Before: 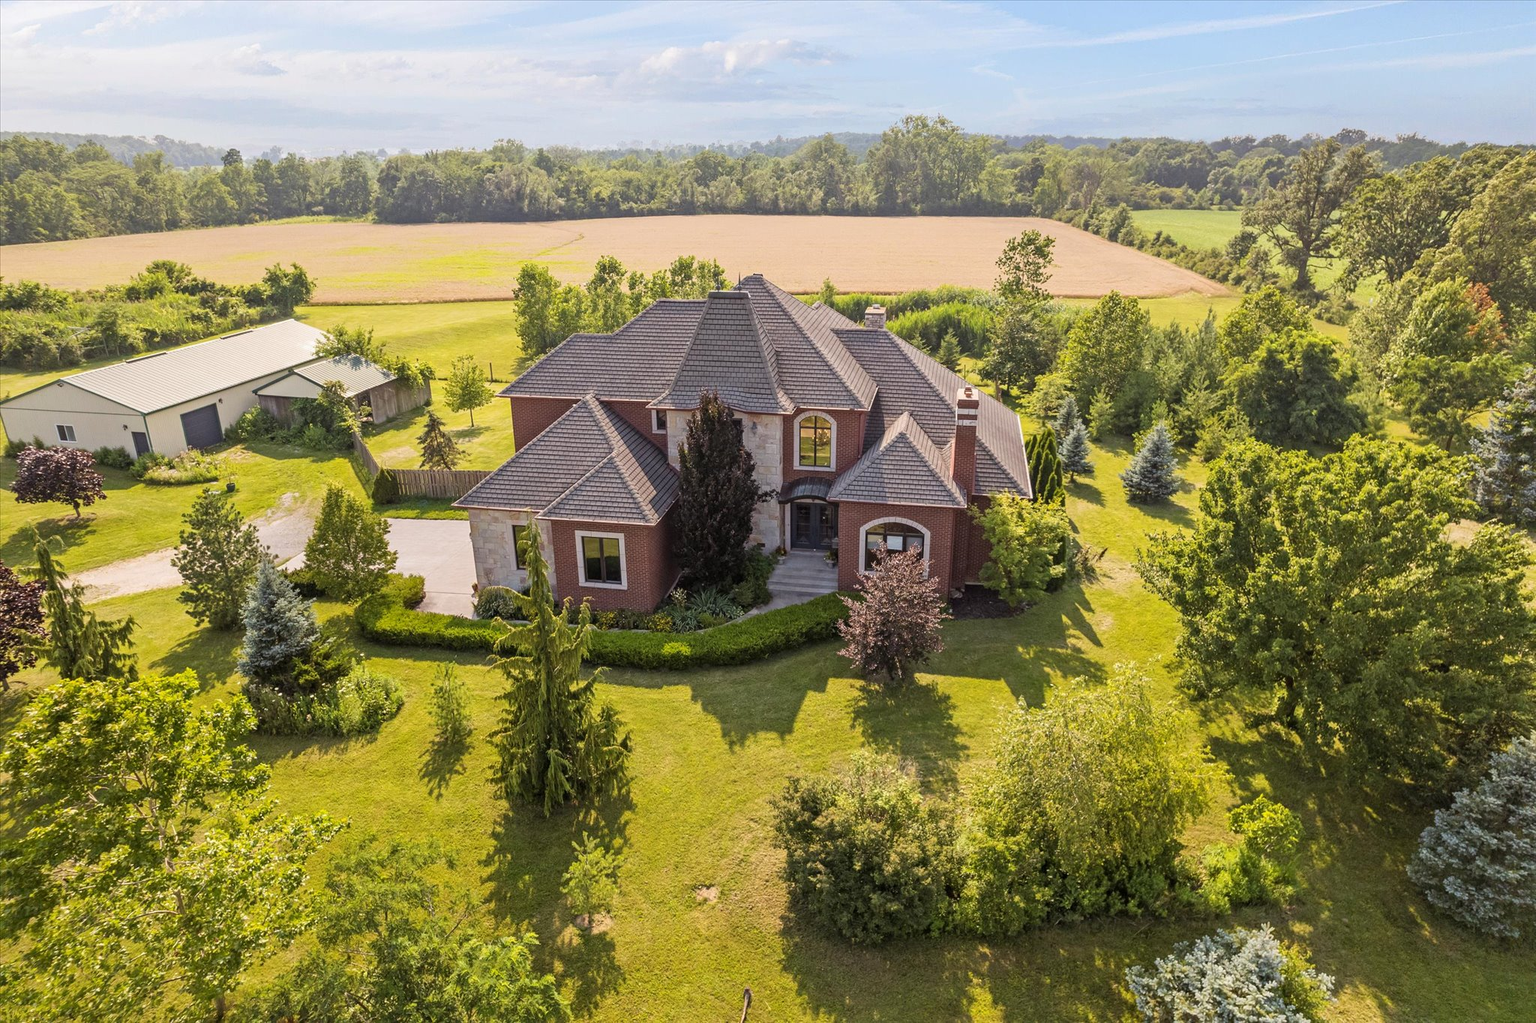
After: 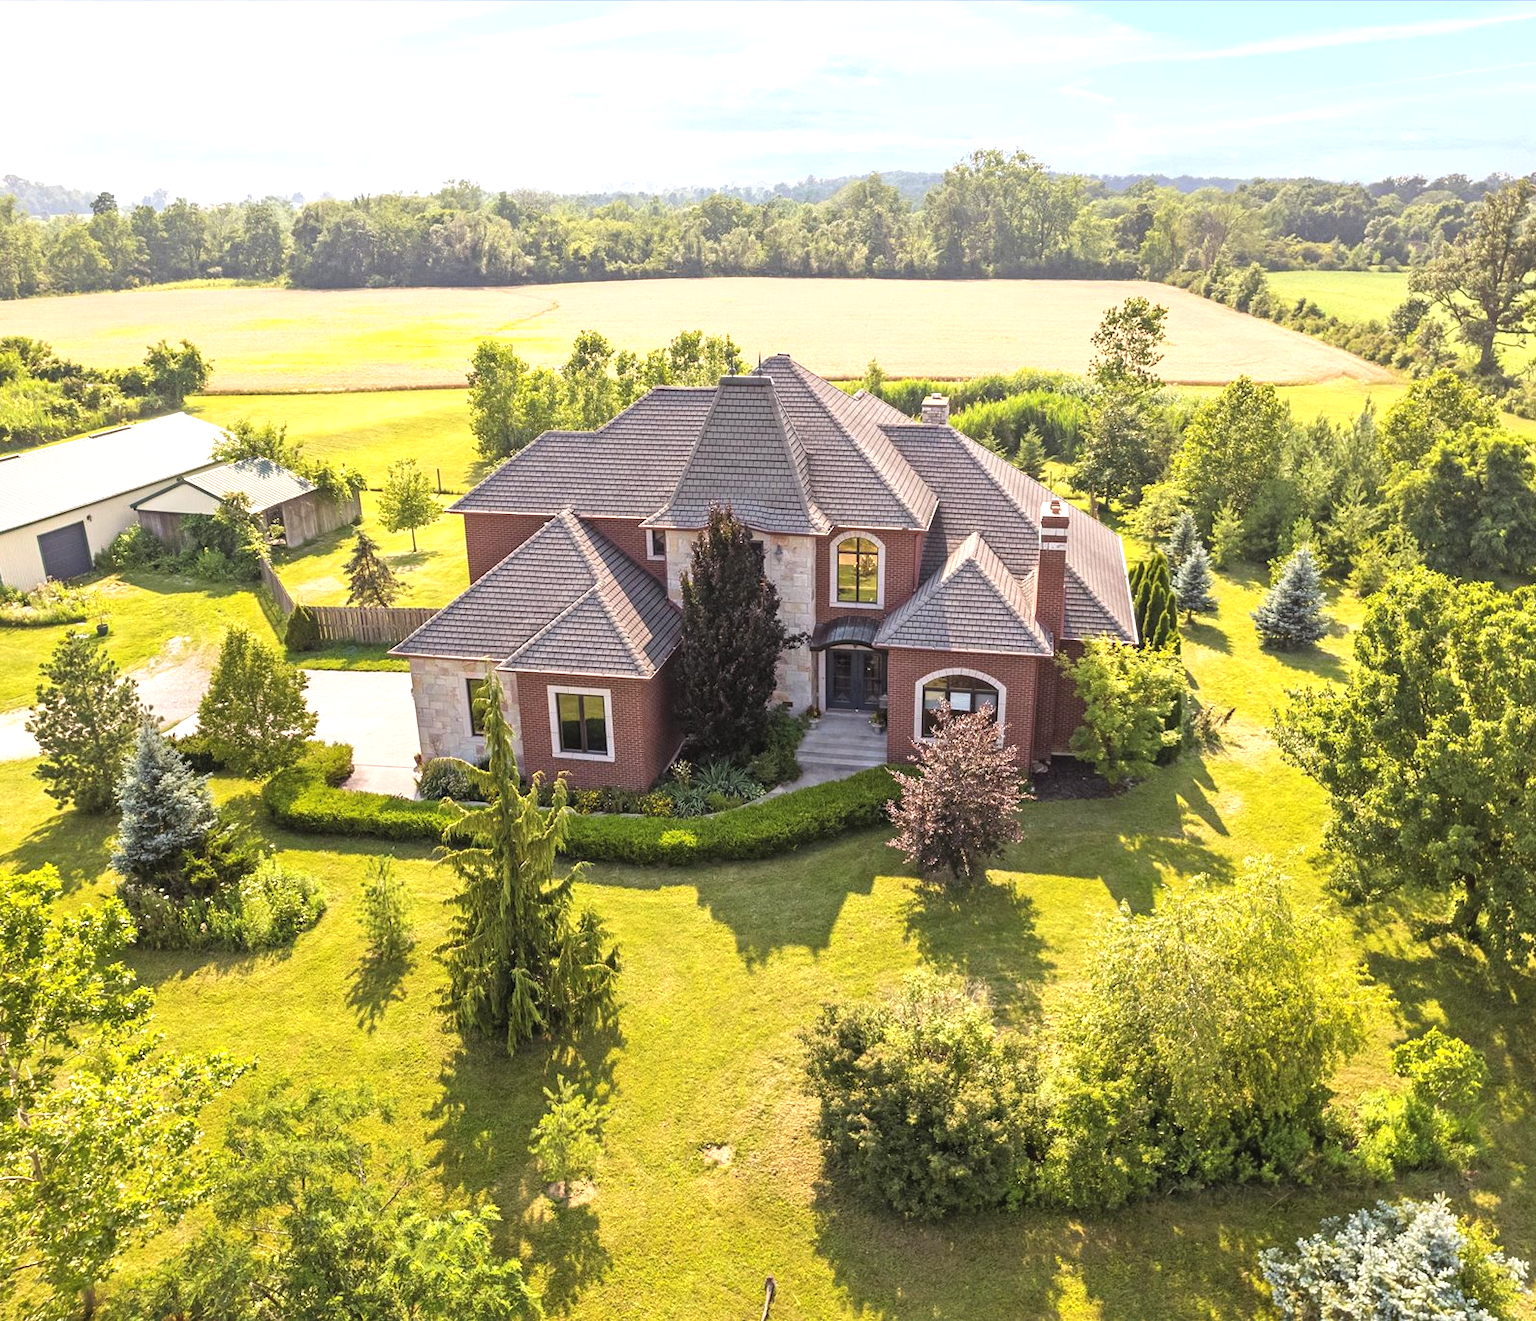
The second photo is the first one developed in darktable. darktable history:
crop: left 9.904%, right 12.687%
exposure: black level correction -0.002, exposure 0.705 EV, compensate exposure bias true, compensate highlight preservation false
